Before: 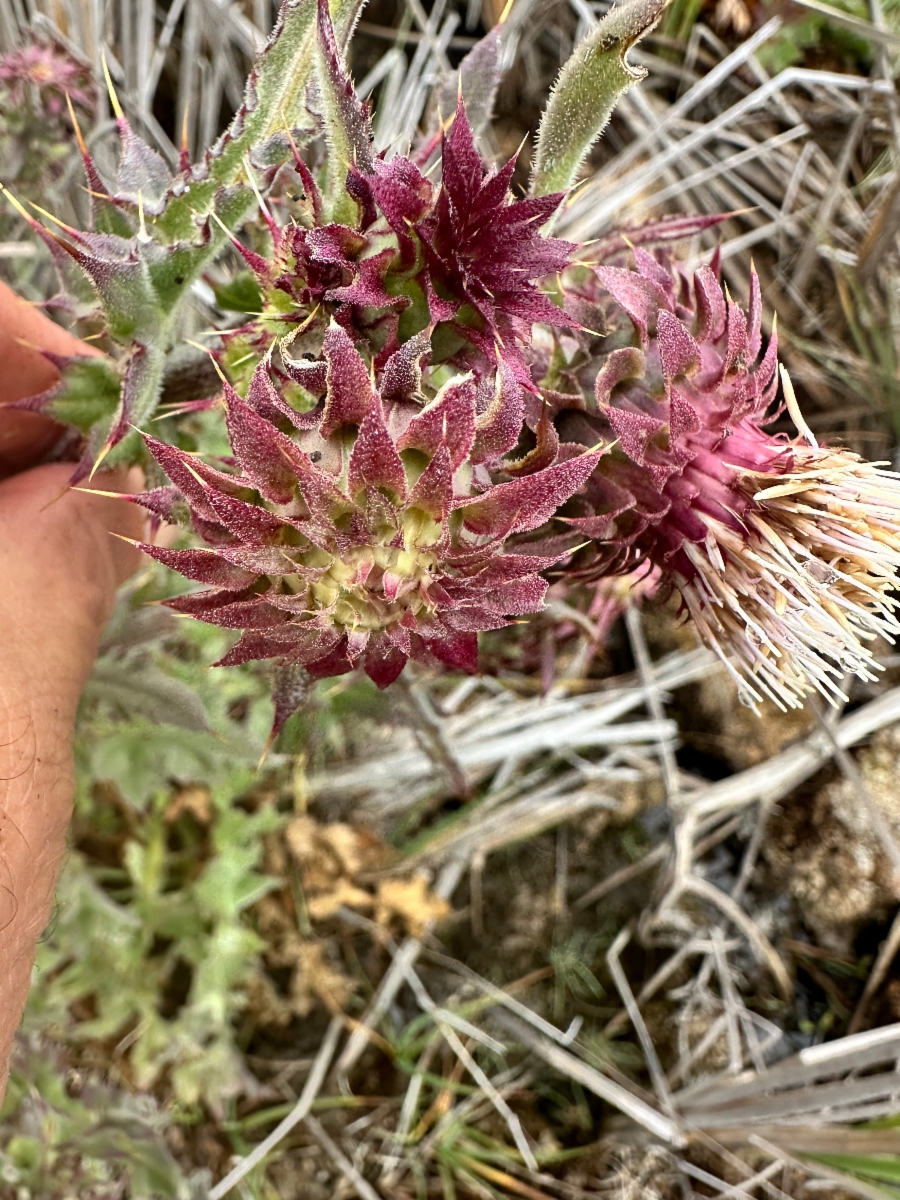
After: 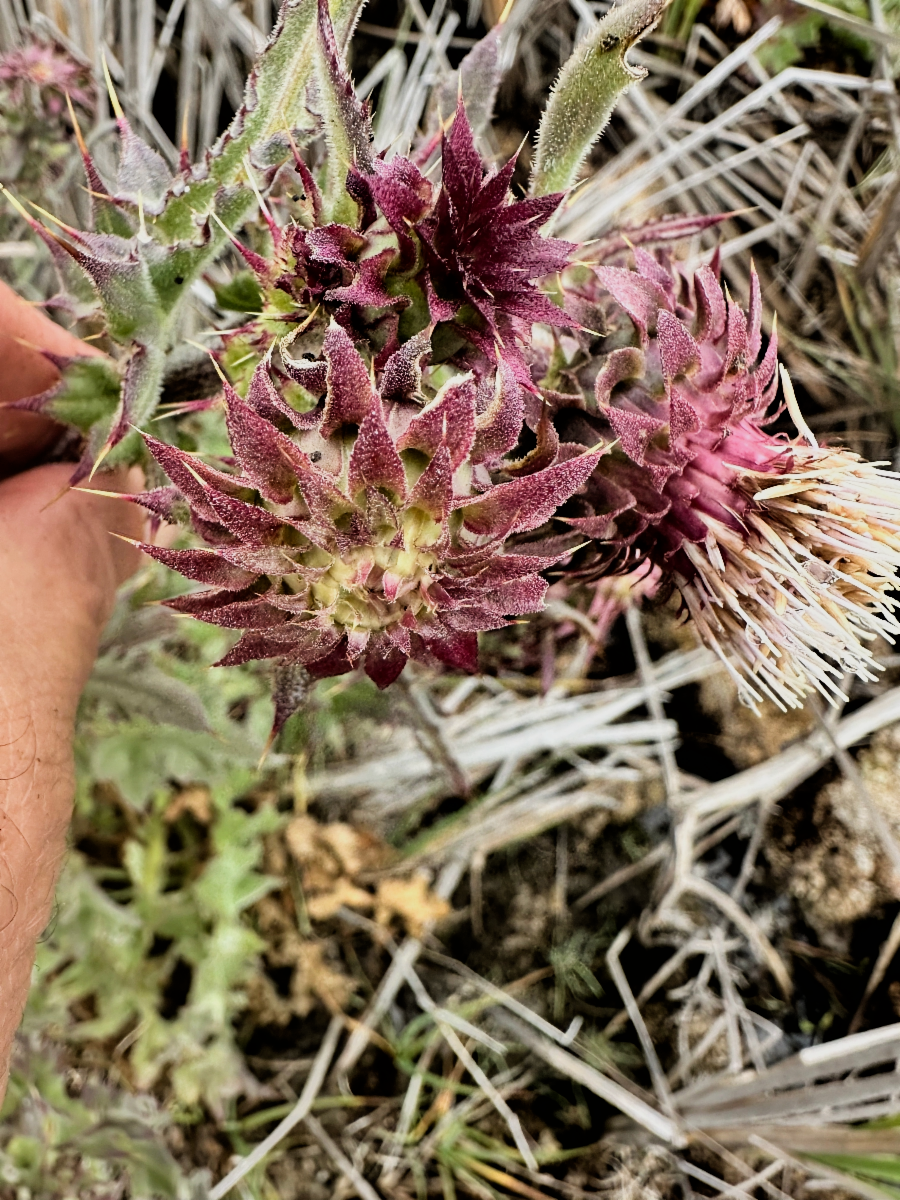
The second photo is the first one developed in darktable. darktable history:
shadows and highlights: shadows 37.27, highlights -28.18, soften with gaussian
filmic rgb: black relative exposure -5 EV, white relative exposure 3.5 EV, hardness 3.19, contrast 1.2, highlights saturation mix -30%
